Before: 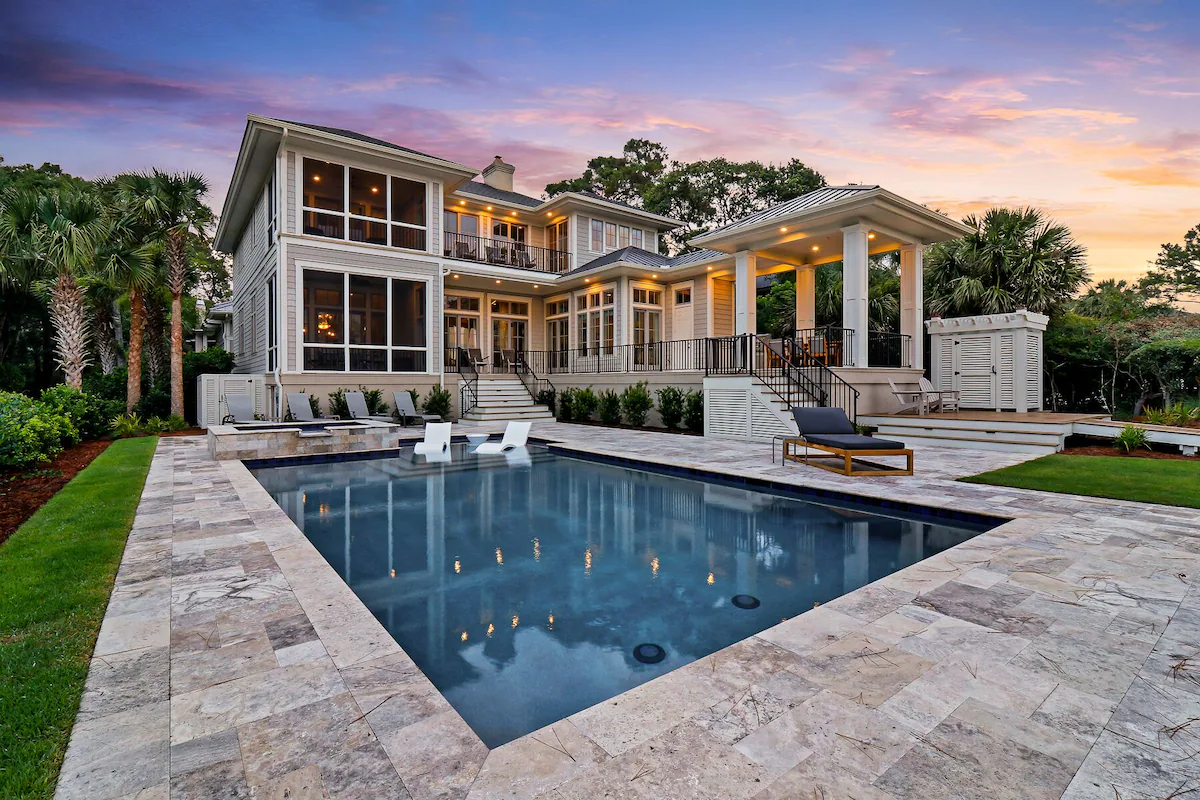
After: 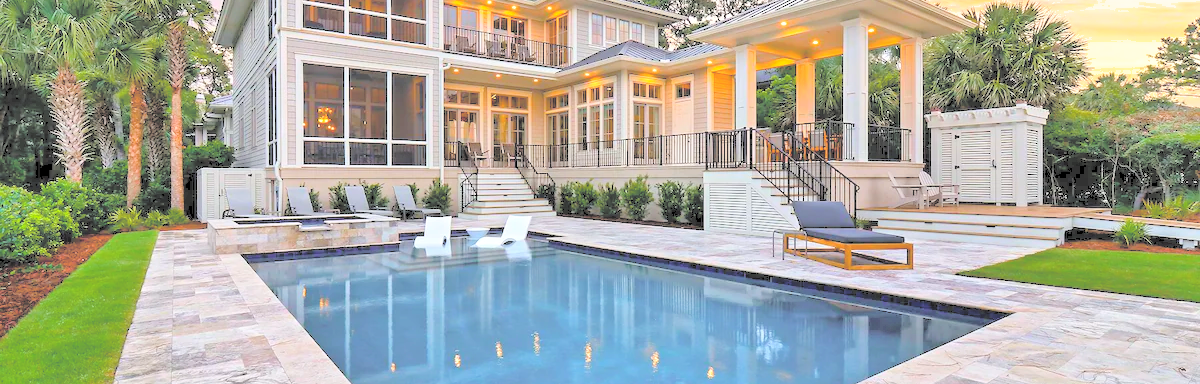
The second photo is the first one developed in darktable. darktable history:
exposure: exposure 0.425 EV, compensate highlight preservation false
crop and rotate: top 25.833%, bottom 26.128%
contrast brightness saturation: brightness 0.996
shadows and highlights: on, module defaults
color balance rgb: perceptual saturation grading › global saturation 20%, perceptual saturation grading › highlights -25.674%, perceptual saturation grading › shadows 25.943%
